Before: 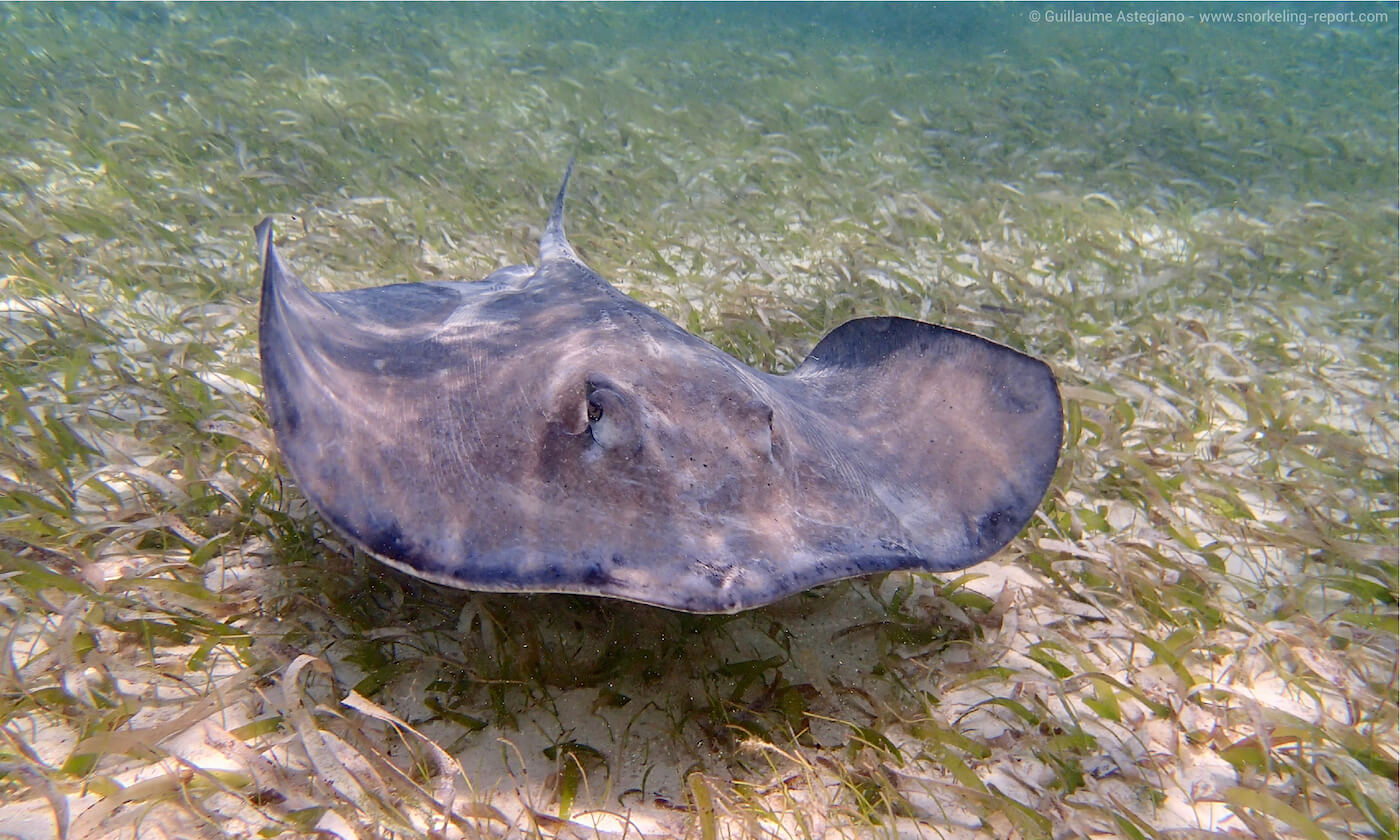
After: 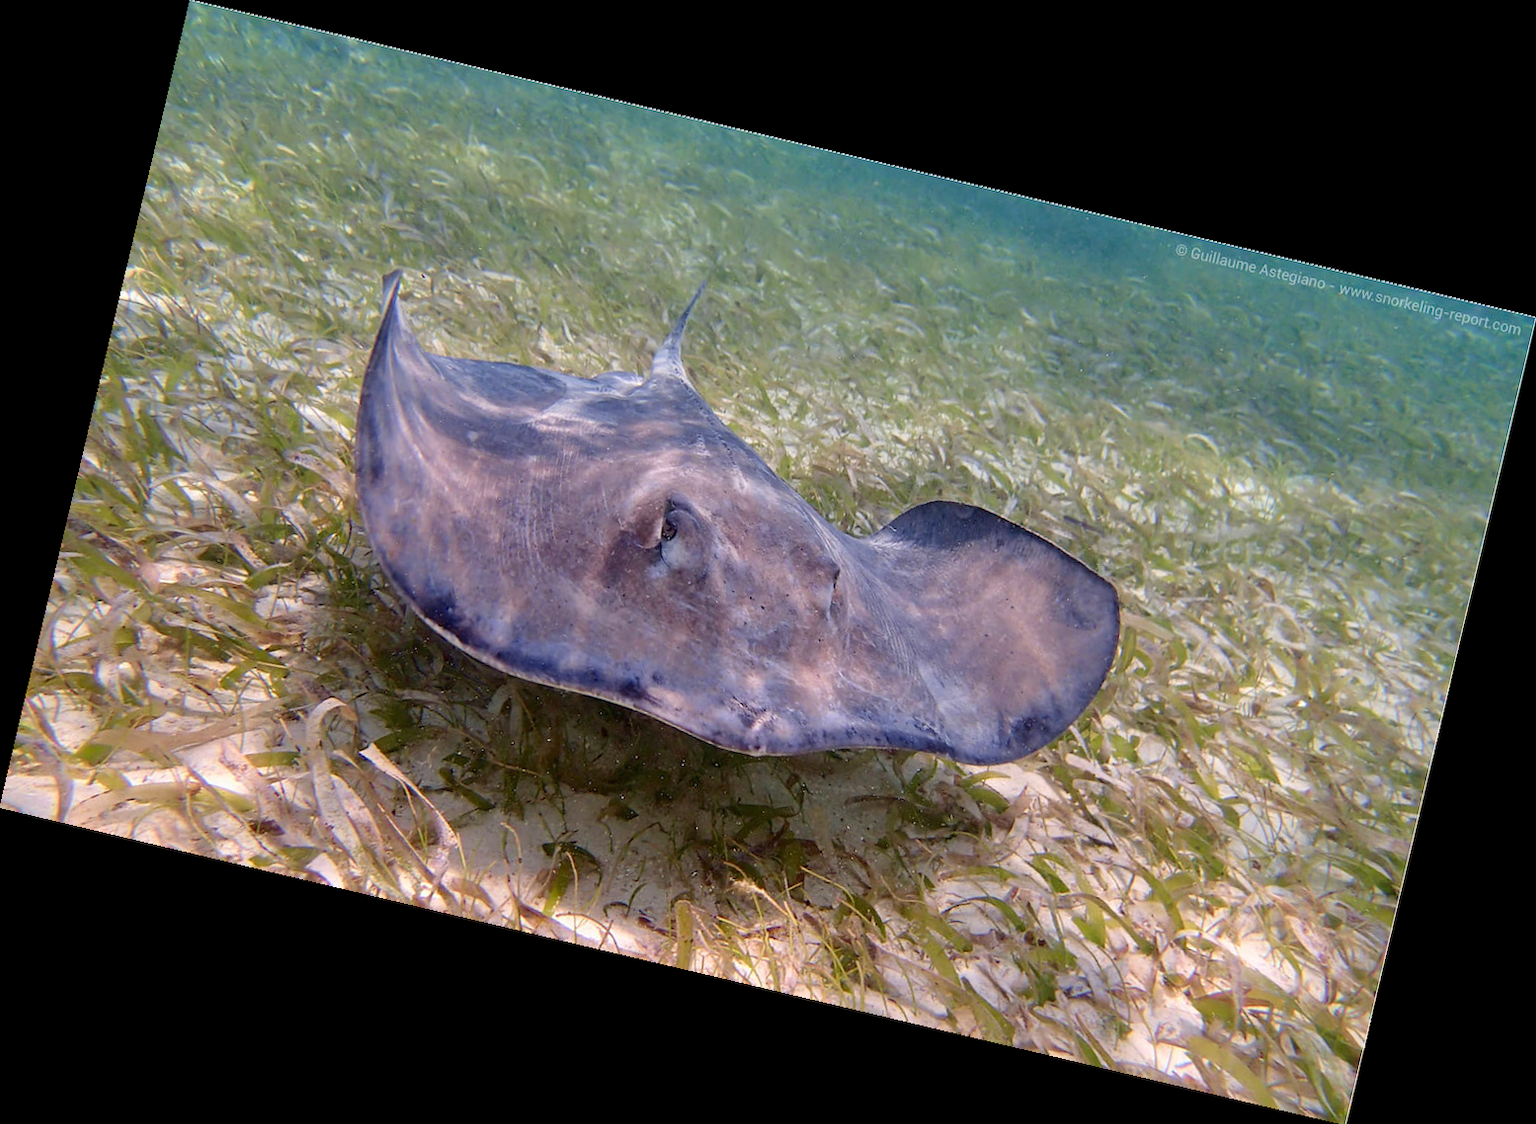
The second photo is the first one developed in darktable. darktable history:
rotate and perspective: rotation 13.27°, automatic cropping off
velvia: strength 17%
